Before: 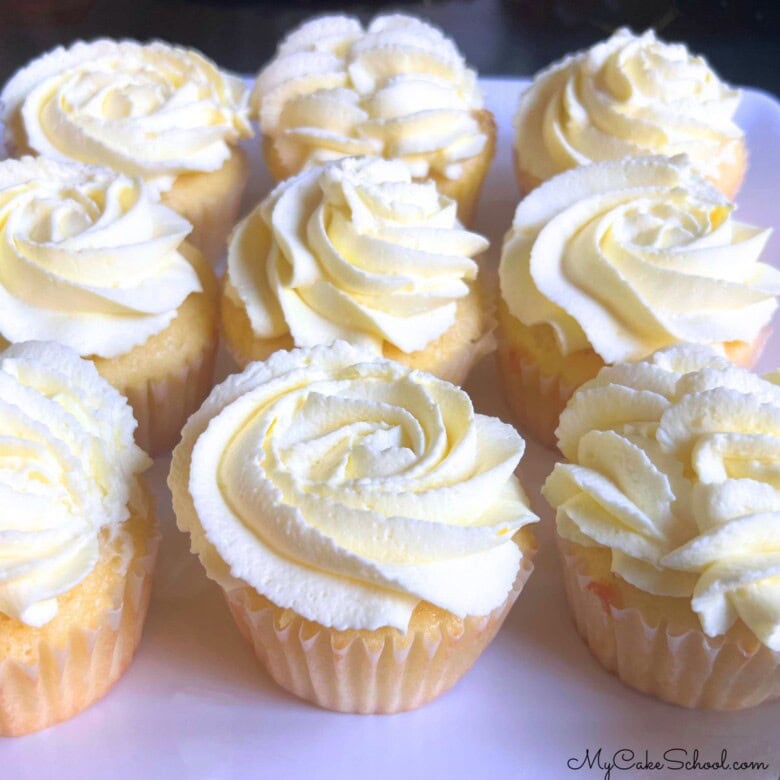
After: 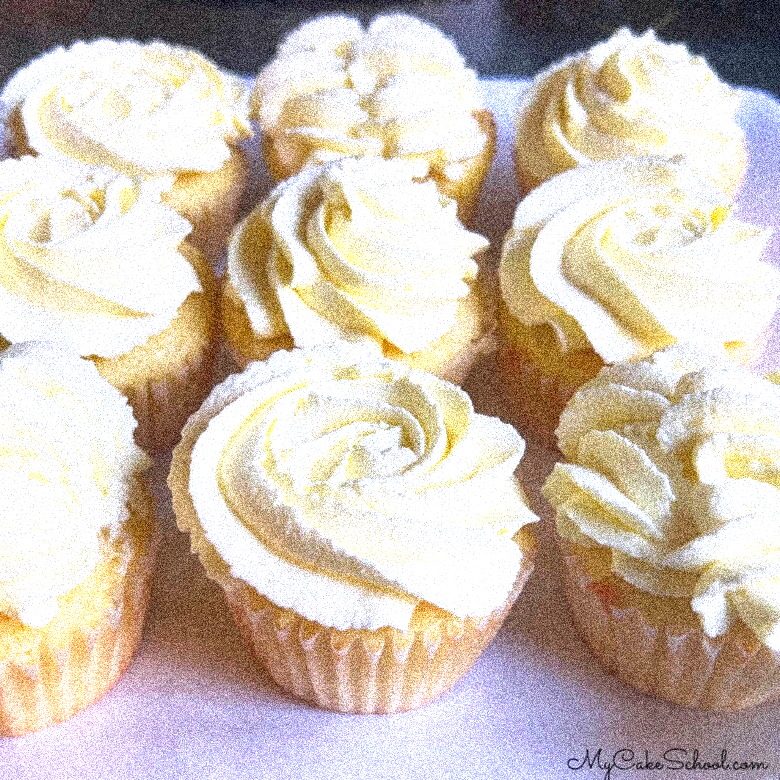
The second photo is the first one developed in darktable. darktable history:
exposure: exposure 0.6 EV, compensate highlight preservation false
shadows and highlights: shadows 32, highlights -32, soften with gaussian
local contrast: on, module defaults
grain: coarseness 3.75 ISO, strength 100%, mid-tones bias 0%
